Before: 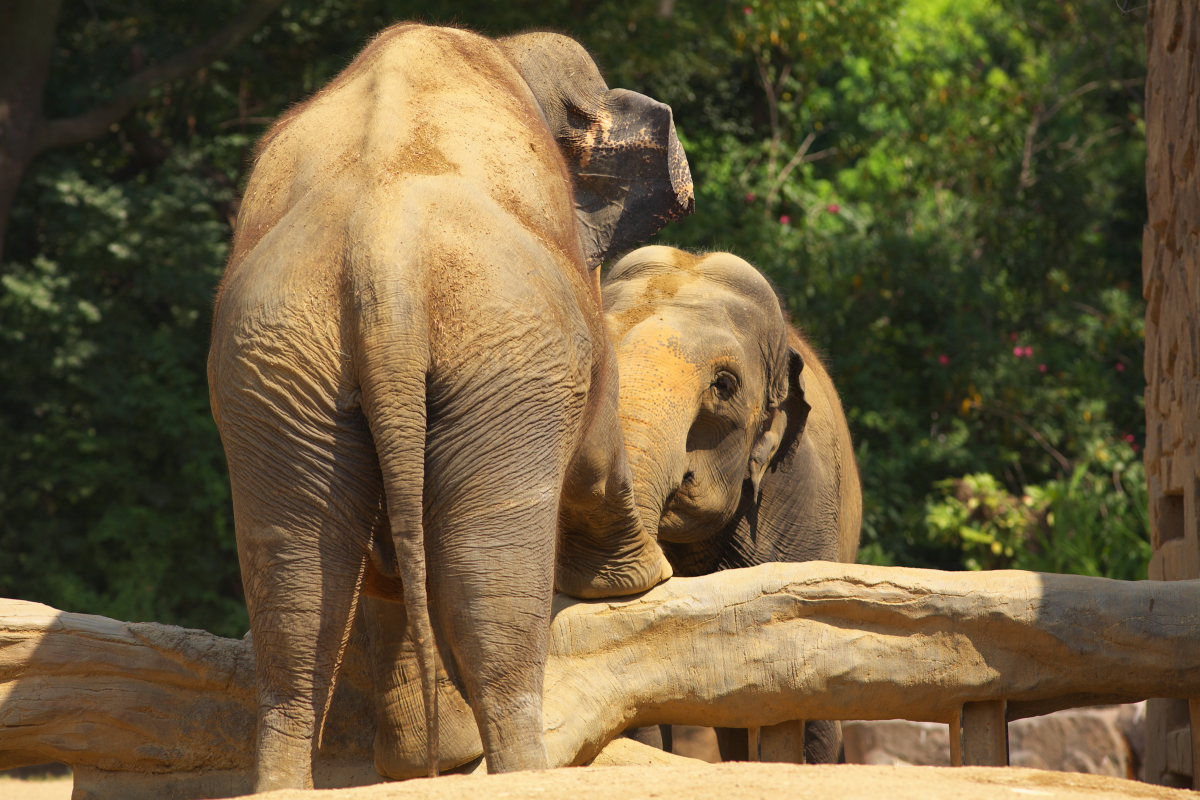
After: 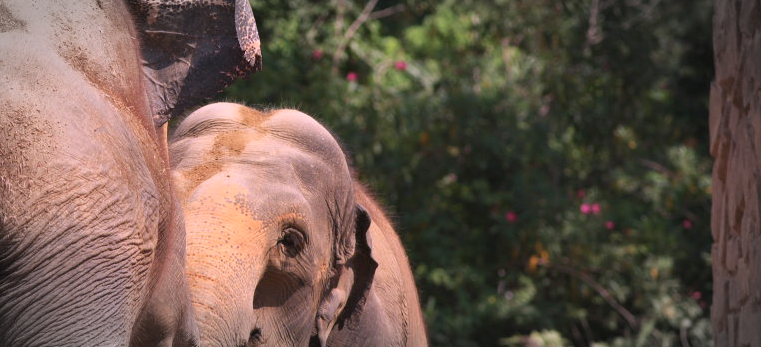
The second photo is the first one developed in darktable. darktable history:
vignetting: brightness -0.448, saturation -0.686, automatic ratio true
color correction: highlights a* 15.18, highlights b* -25.53
crop: left 36.1%, top 17.933%, right 0.464%, bottom 38.638%
shadows and highlights: radius 106.4, shadows 24.1, highlights -57.57, low approximation 0.01, soften with gaussian
